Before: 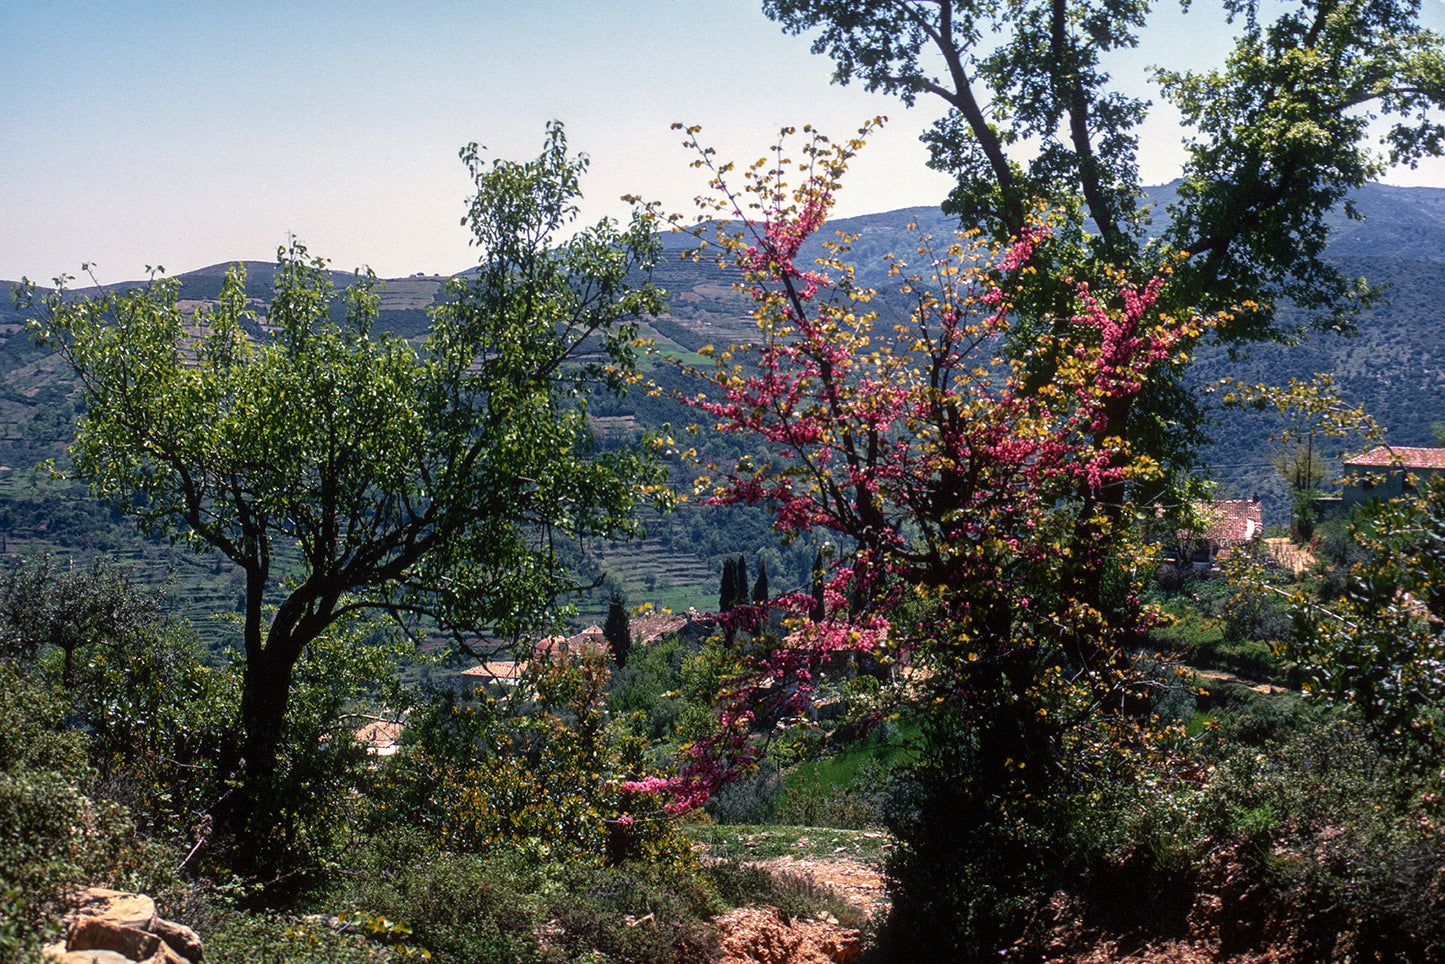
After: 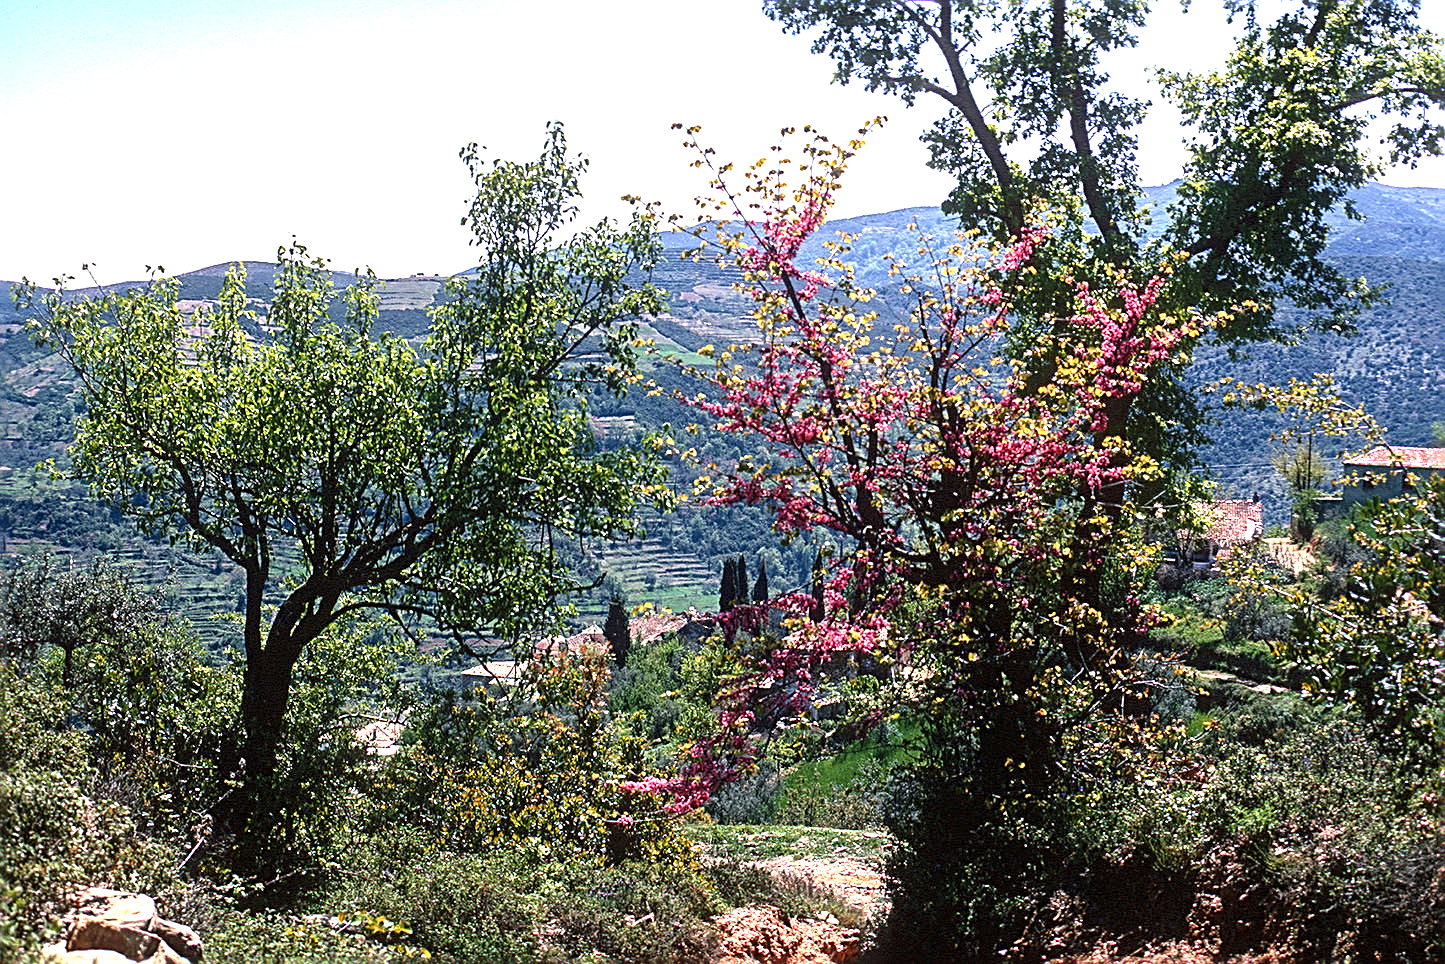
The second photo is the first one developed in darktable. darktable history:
sharpen: radius 2.717, amount 0.669
exposure: black level correction 0, exposure 1.2 EV, compensate highlight preservation false
